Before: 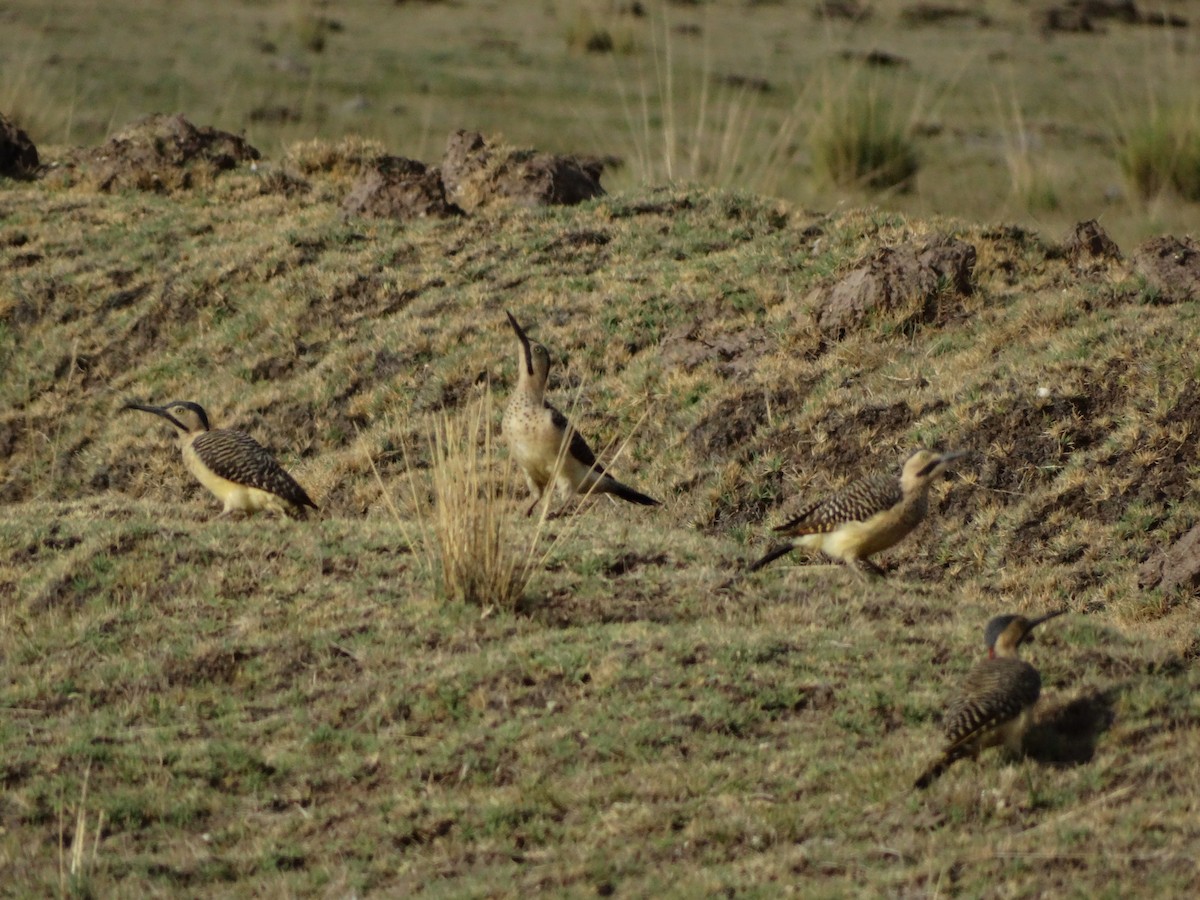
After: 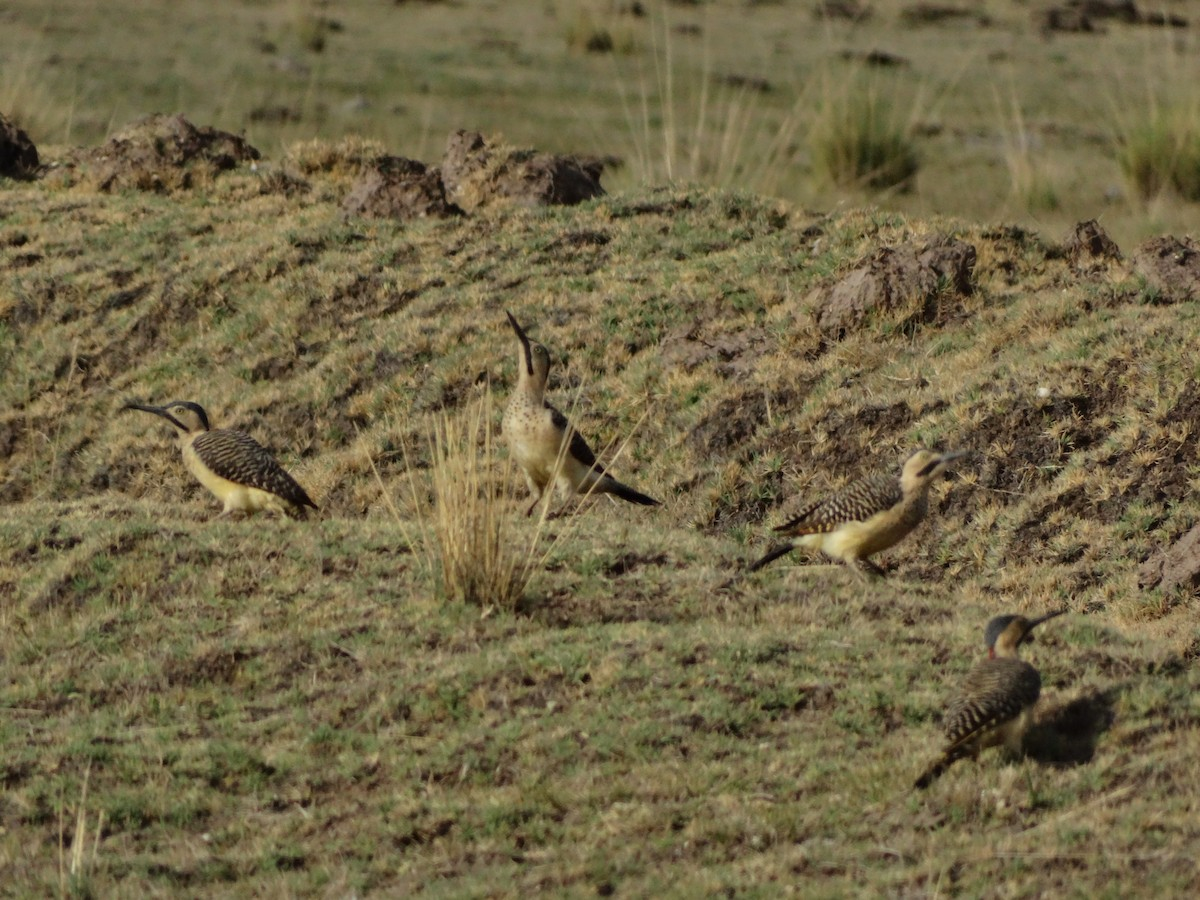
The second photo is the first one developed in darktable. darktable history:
tone equalizer: on, module defaults
shadows and highlights: radius 123.98, shadows 100, white point adjustment -3, highlights -100, highlights color adjustment 89.84%, soften with gaussian
